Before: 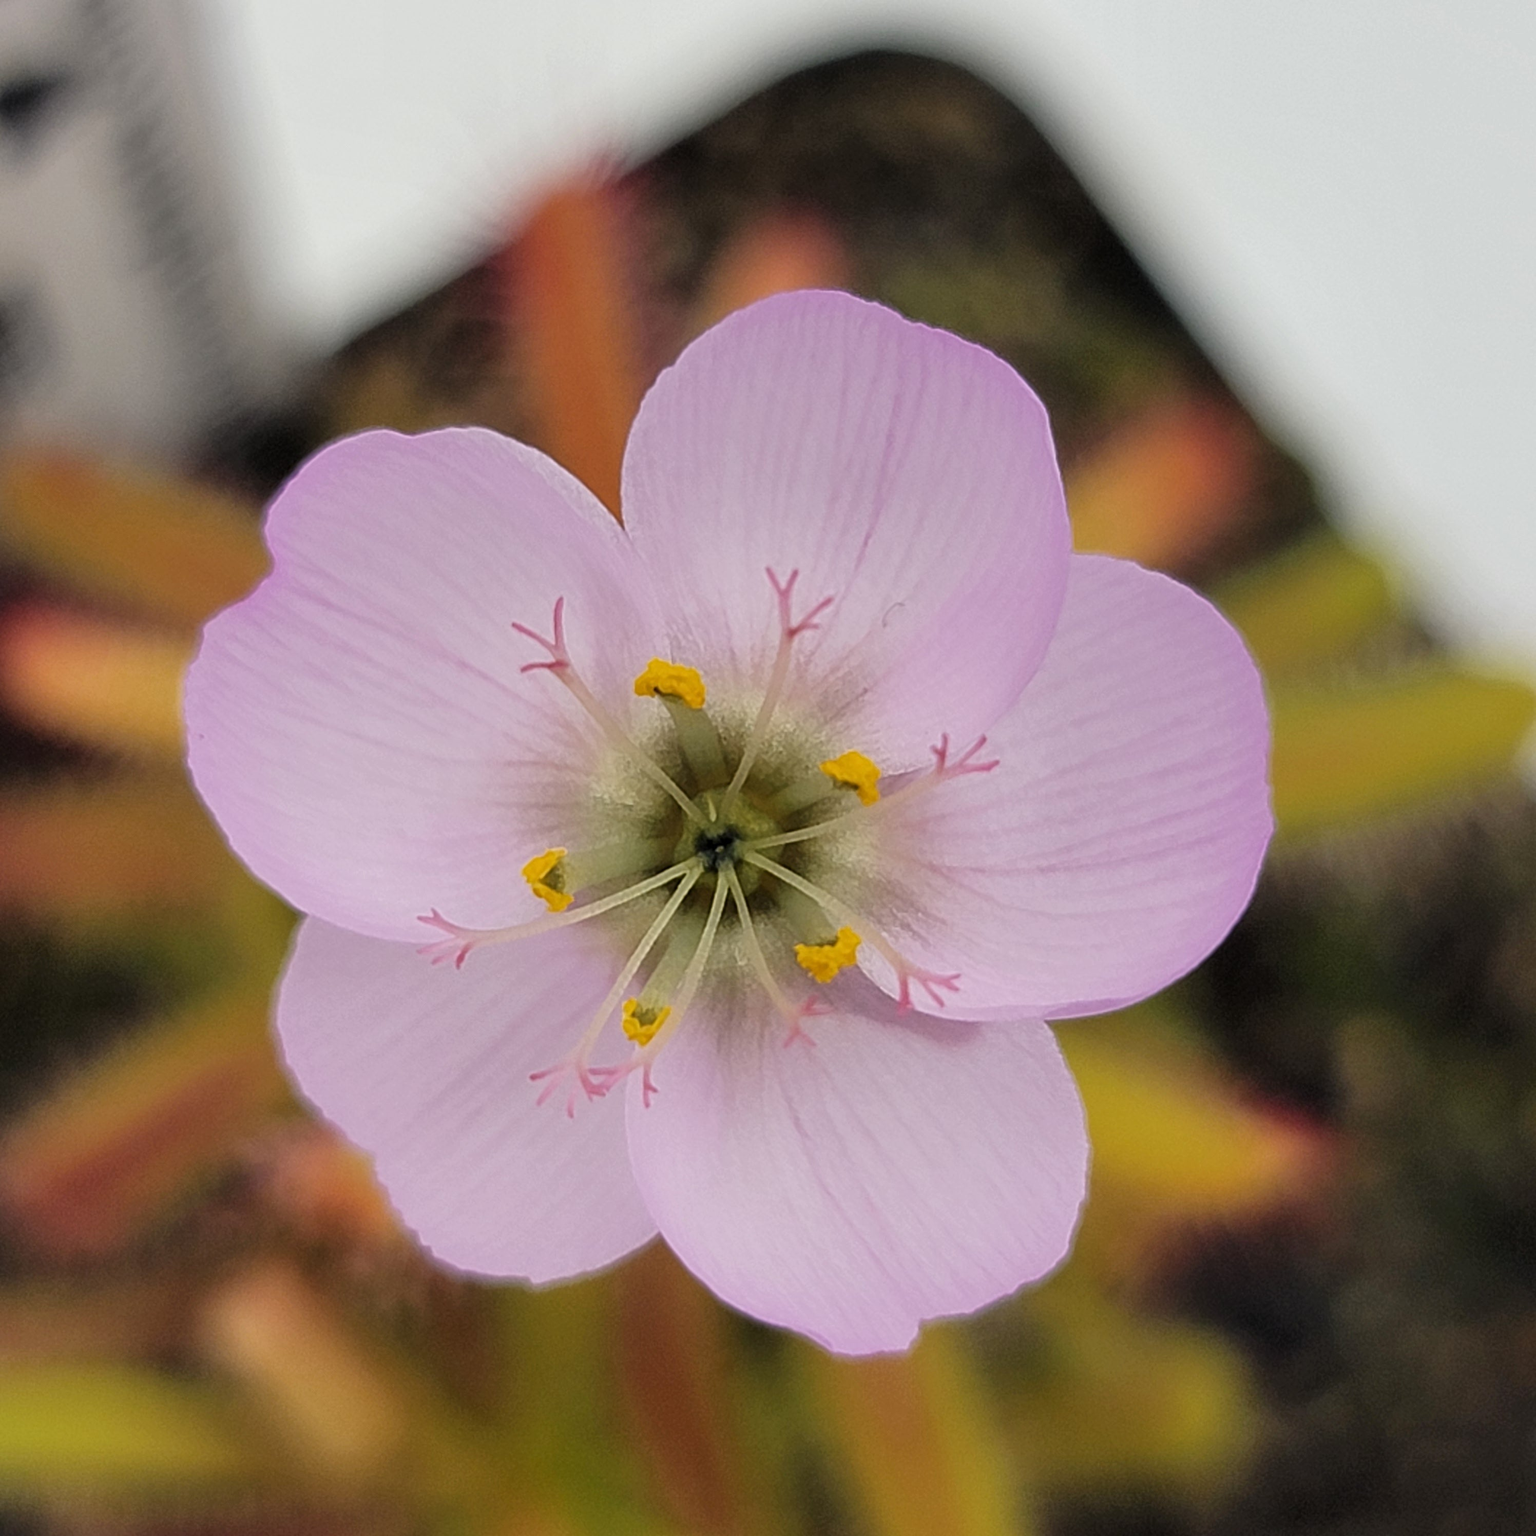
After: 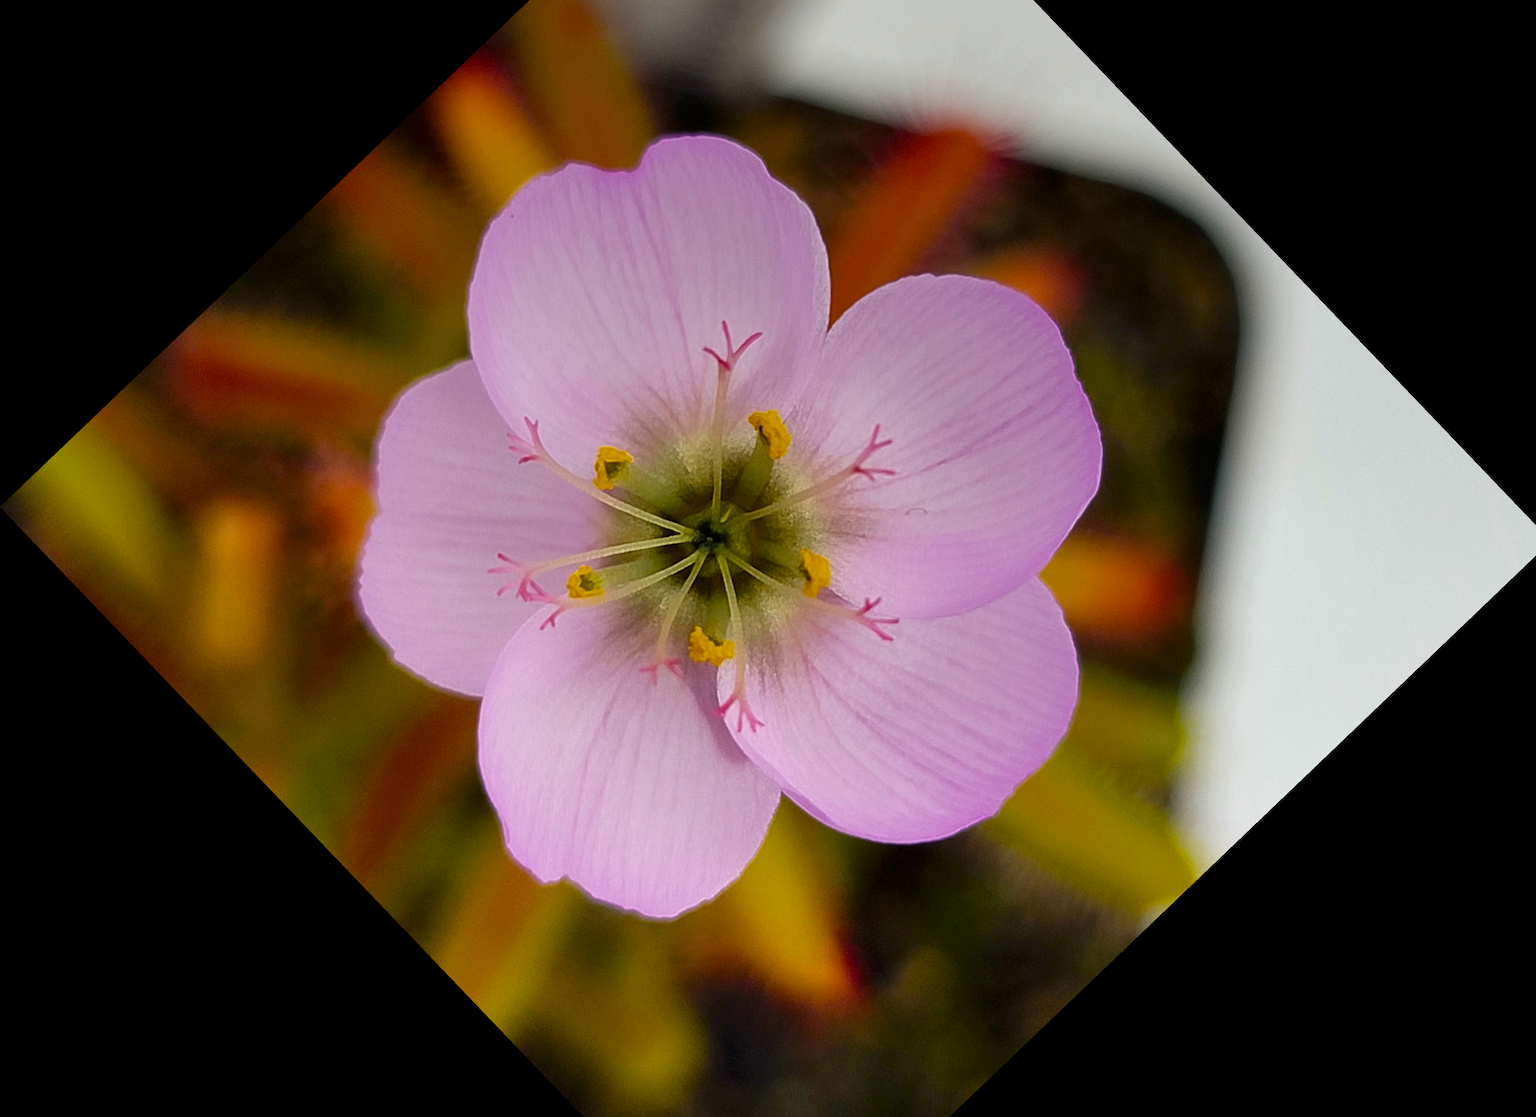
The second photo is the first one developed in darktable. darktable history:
crop and rotate: angle -46.26°, top 16.234%, right 0.912%, bottom 11.704%
contrast brightness saturation: contrast 0.07, brightness -0.13, saturation 0.06
graduated density: on, module defaults
color balance rgb: perceptual saturation grading › global saturation 36%, perceptual brilliance grading › global brilliance 10%, global vibrance 20%
